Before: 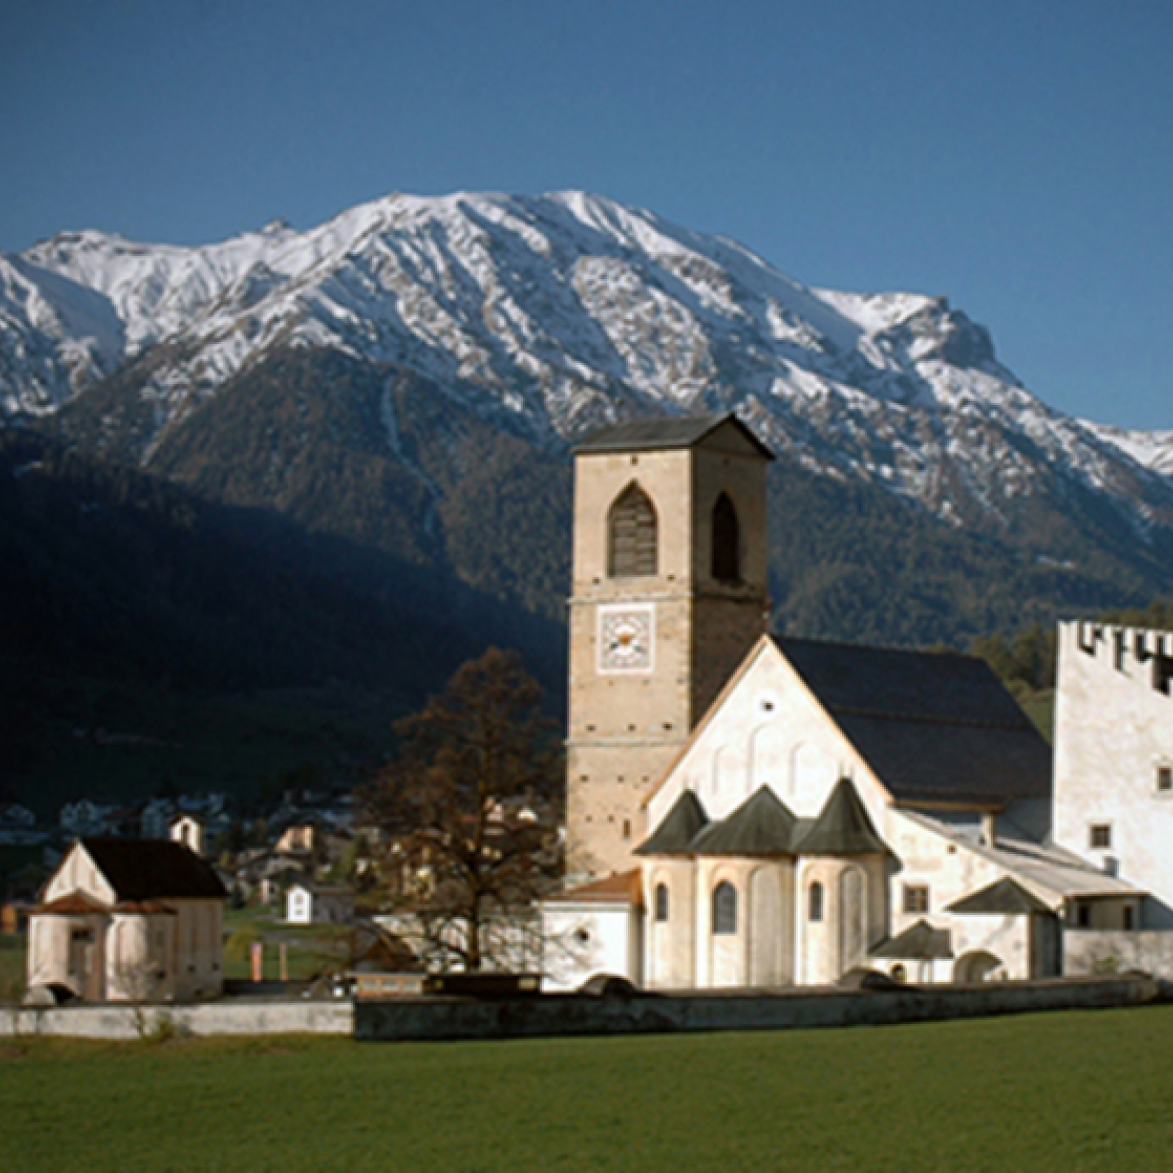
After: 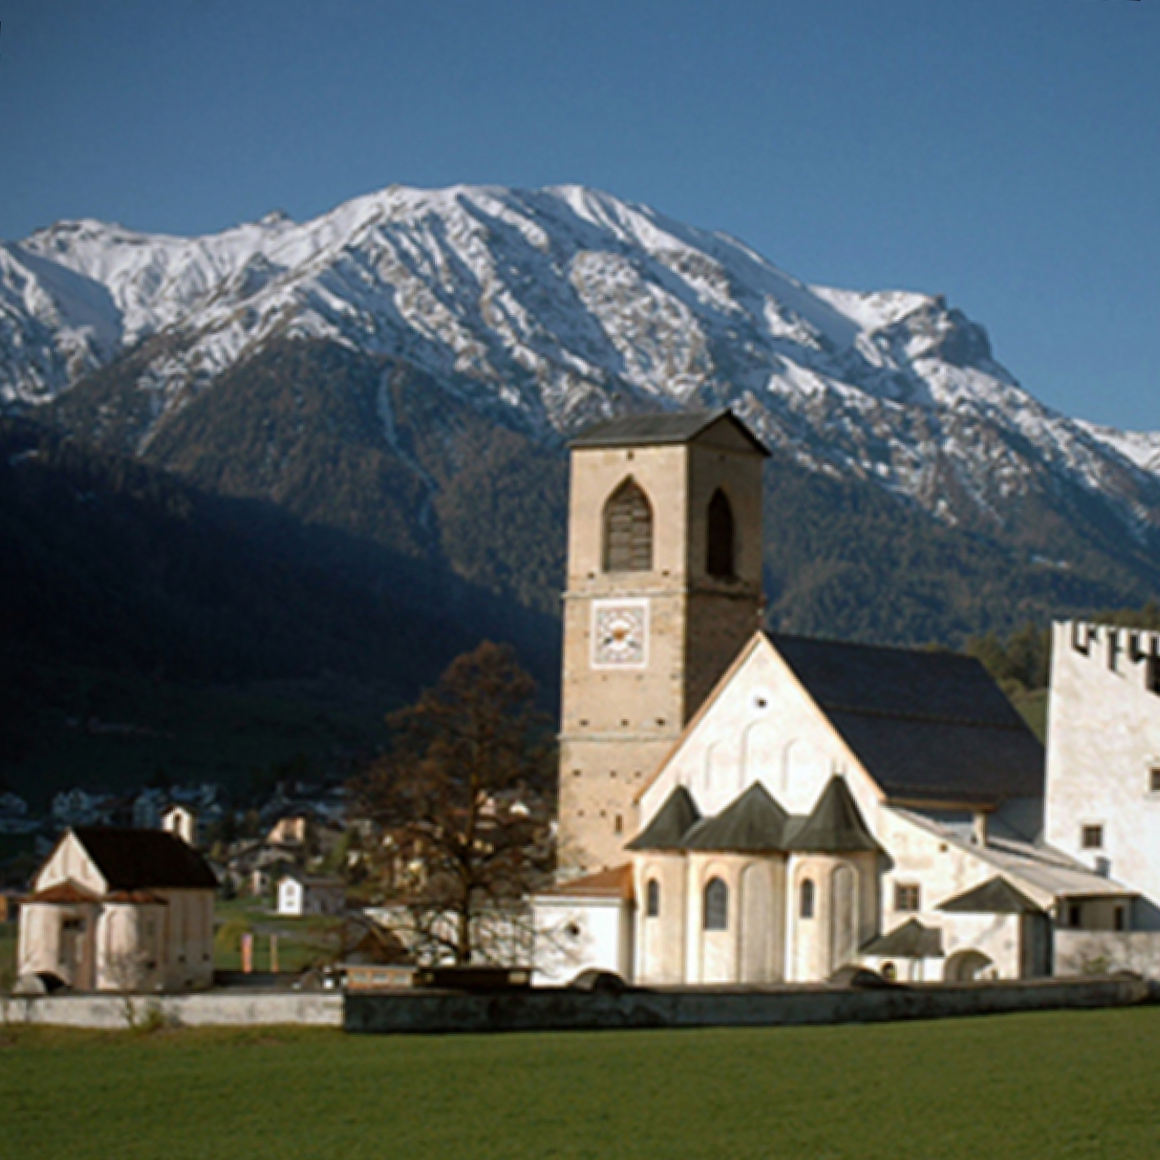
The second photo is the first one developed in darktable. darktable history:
rotate and perspective: rotation -1.75°, automatic cropping off
crop and rotate: angle -2.38°
